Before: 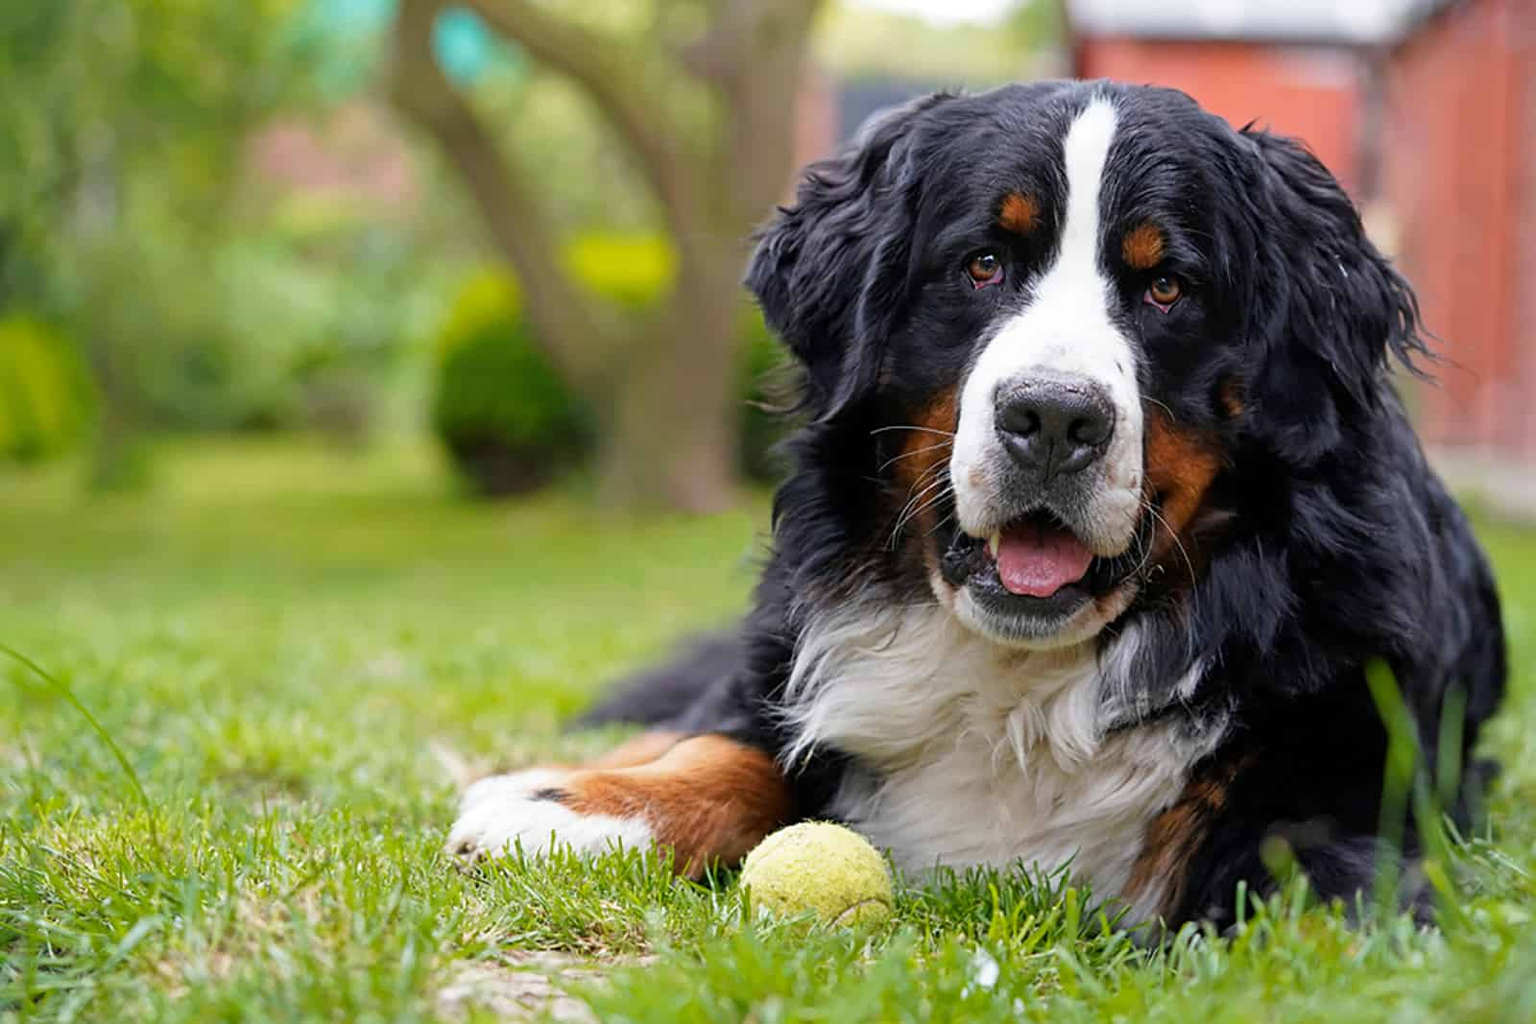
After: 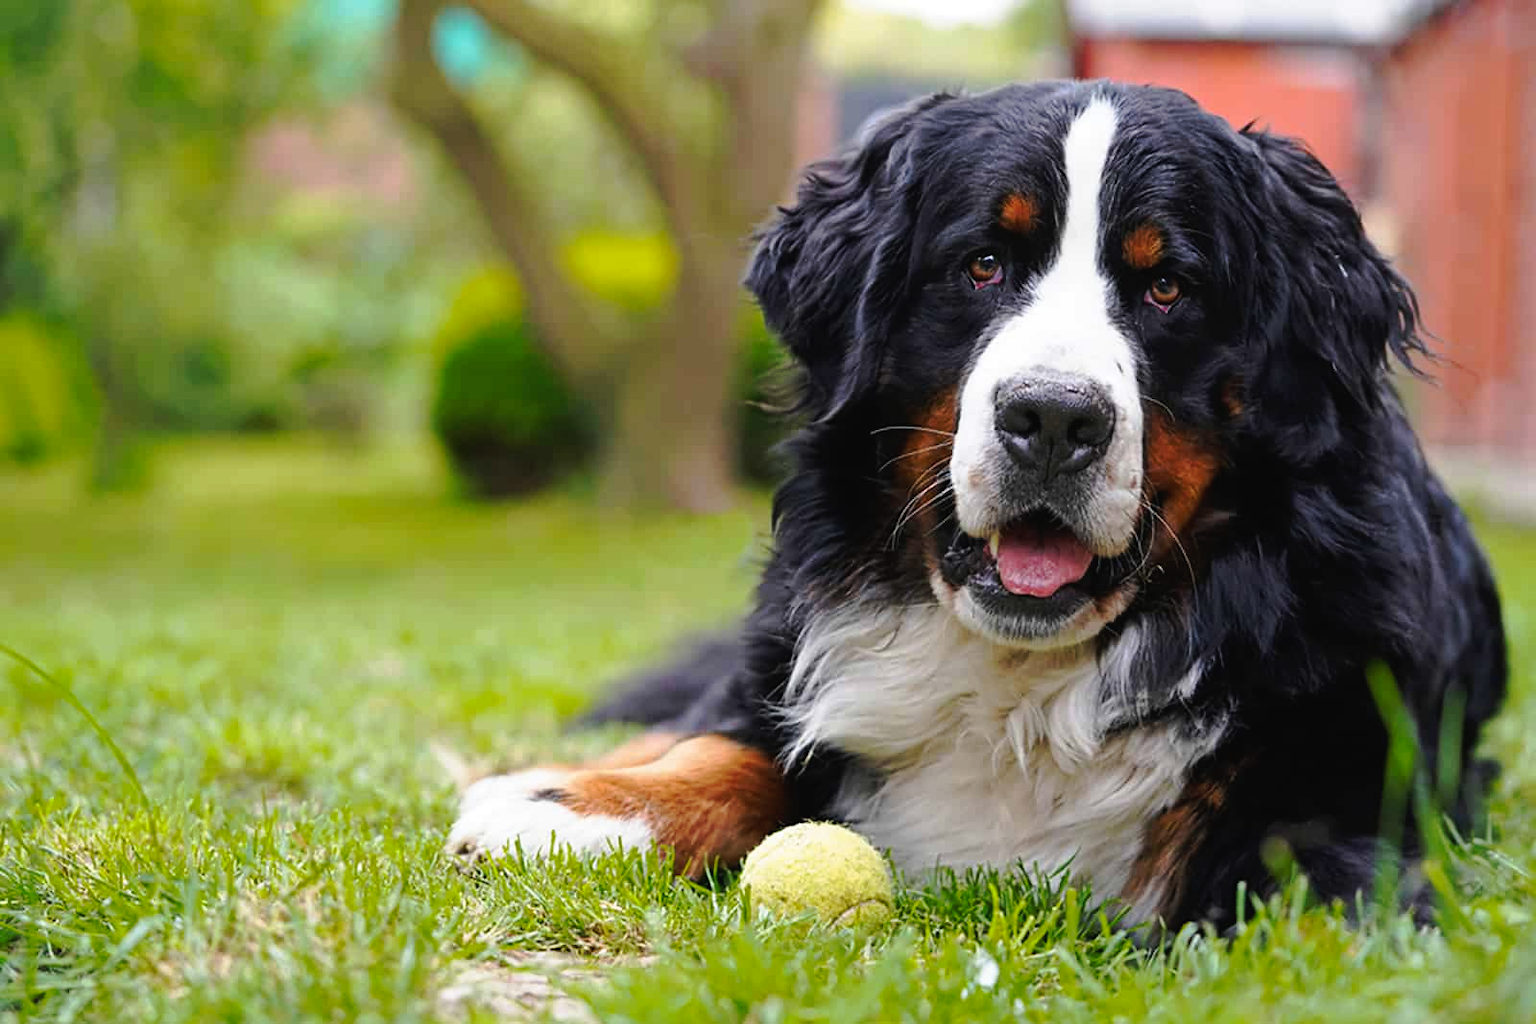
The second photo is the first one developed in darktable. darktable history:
tone curve: curves: ch0 [(0, 0.021) (0.059, 0.053) (0.212, 0.18) (0.337, 0.304) (0.495, 0.505) (0.725, 0.731) (0.89, 0.919) (1, 1)]; ch1 [(0, 0) (0.094, 0.081) (0.285, 0.299) (0.413, 0.43) (0.479, 0.475) (0.54, 0.55) (0.615, 0.65) (0.683, 0.688) (1, 1)]; ch2 [(0, 0) (0.257, 0.217) (0.434, 0.434) (0.498, 0.507) (0.599, 0.578) (1, 1)], preserve colors none
